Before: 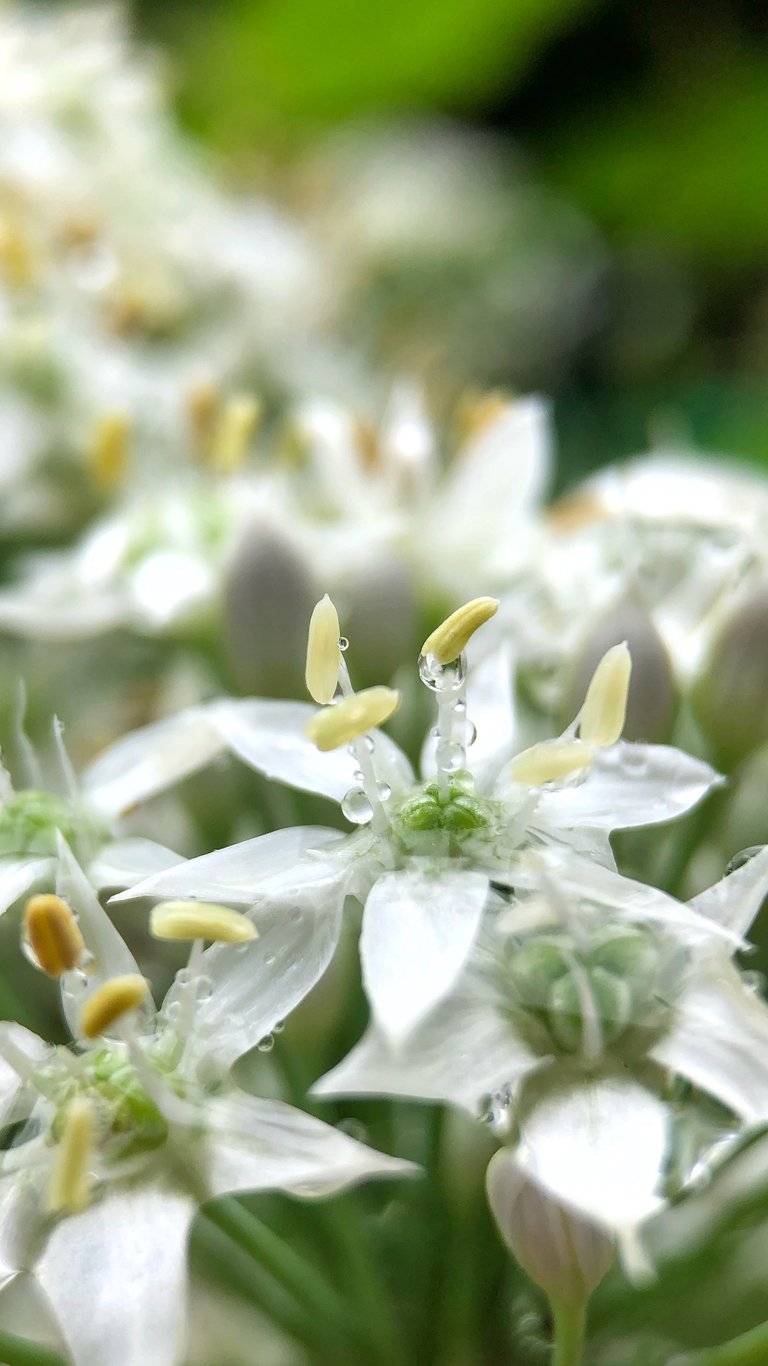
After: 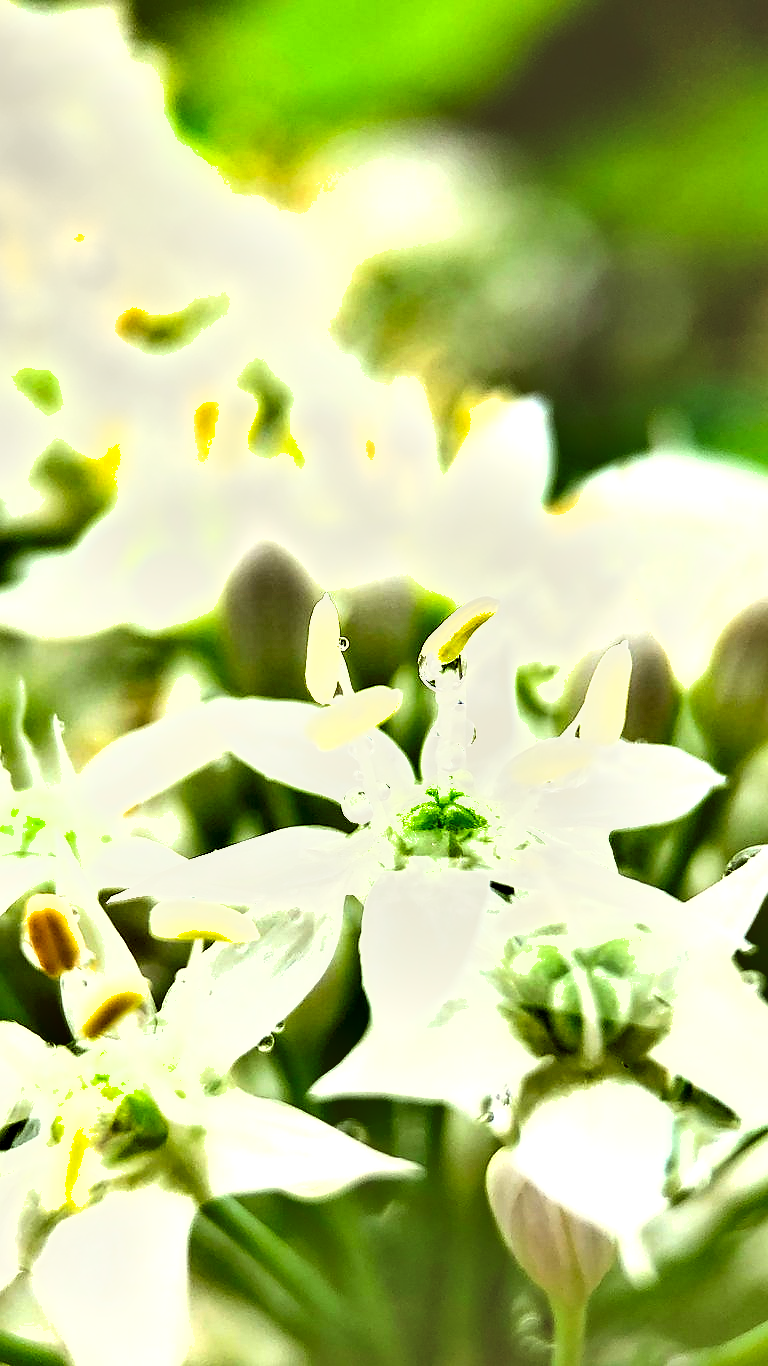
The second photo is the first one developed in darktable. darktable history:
color correction: highlights a* -1.6, highlights b* 10.05, shadows a* 0.81, shadows b* 18.86
contrast brightness saturation: contrast 0.126, brightness -0.056, saturation 0.16
sharpen: radius 0.973, amount 0.604
shadows and highlights: soften with gaussian
exposure: black level correction -0.023, exposure 1.393 EV, compensate highlight preservation false
